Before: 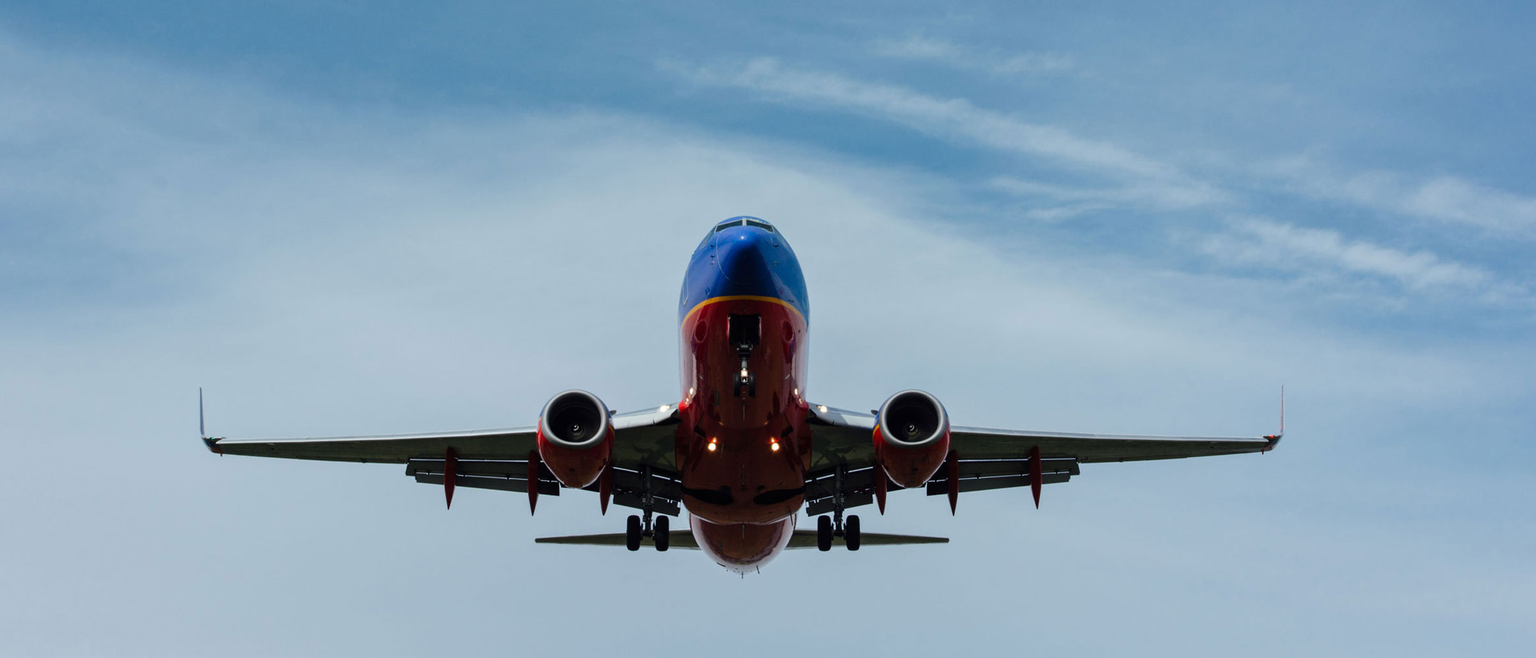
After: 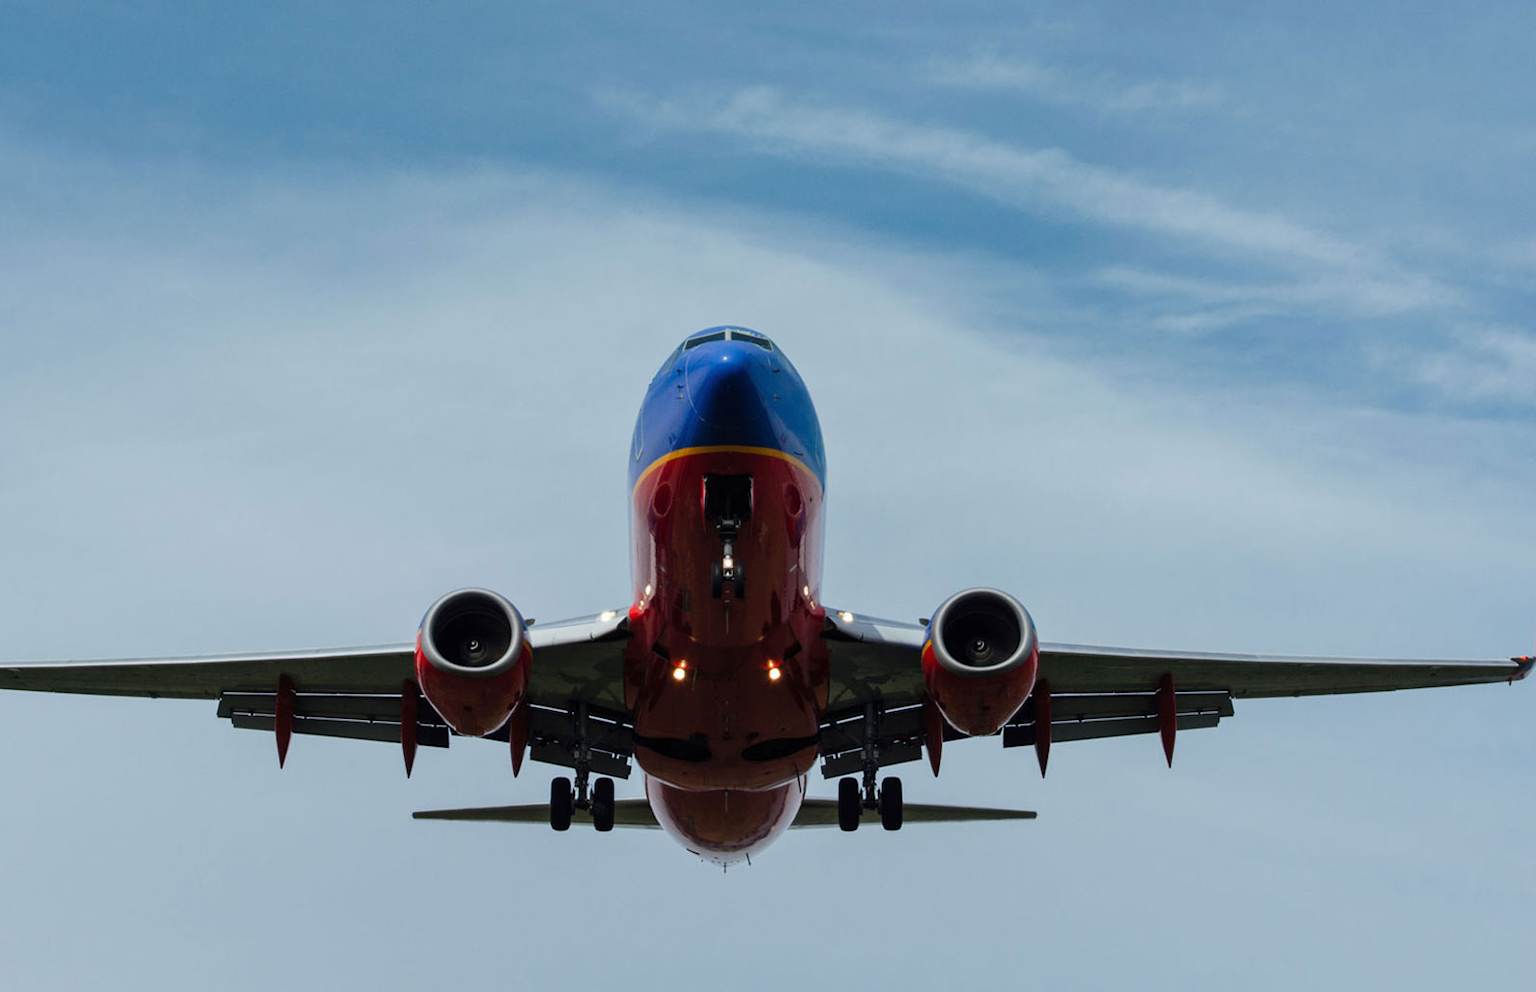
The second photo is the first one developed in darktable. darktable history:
crop: left 17.08%, right 16.592%
shadows and highlights: radius 125.68, shadows 21.1, highlights -21.95, low approximation 0.01
